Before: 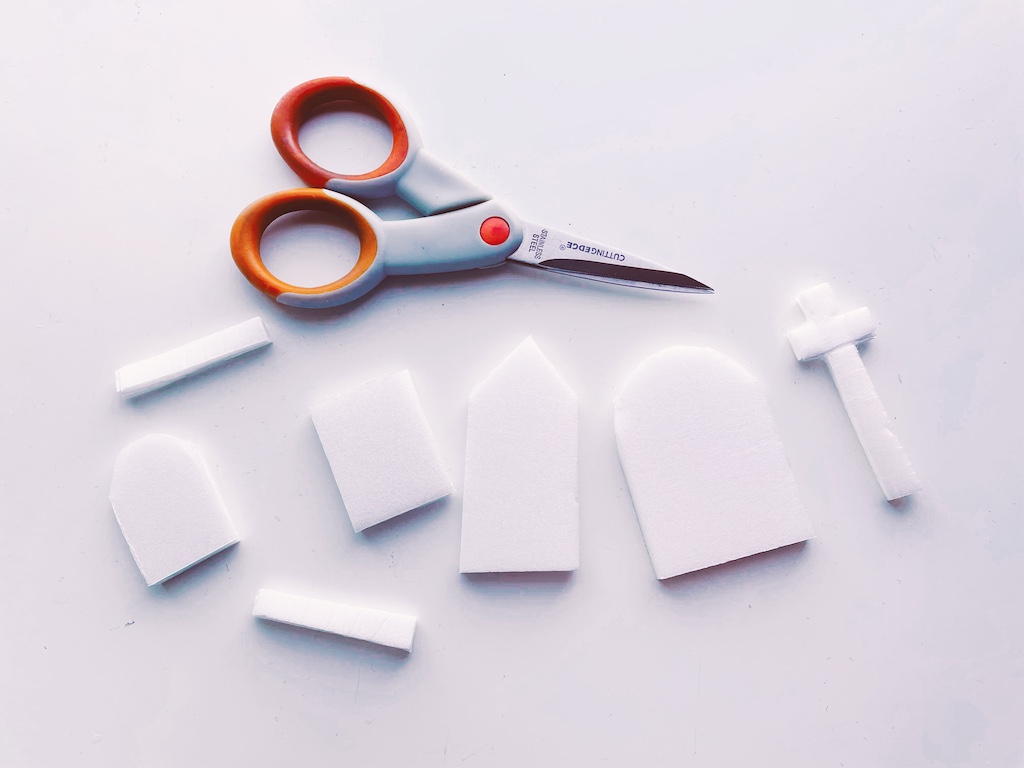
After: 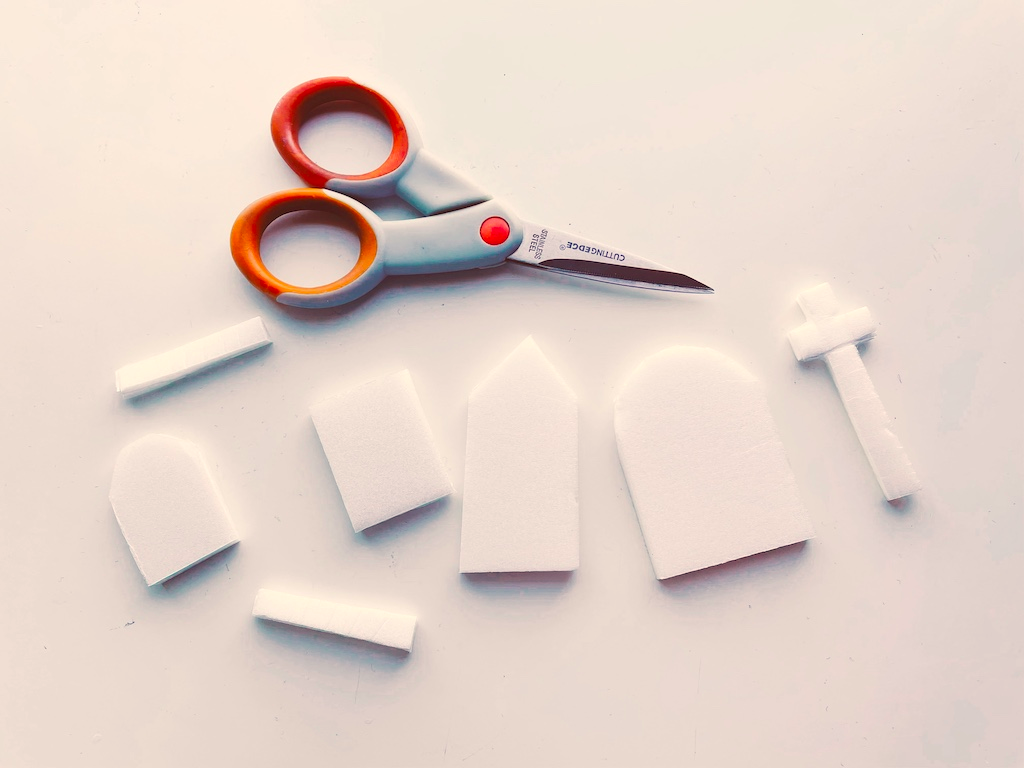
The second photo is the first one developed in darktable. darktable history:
white balance: red 1.029, blue 0.92
exposure: compensate highlight preservation false
